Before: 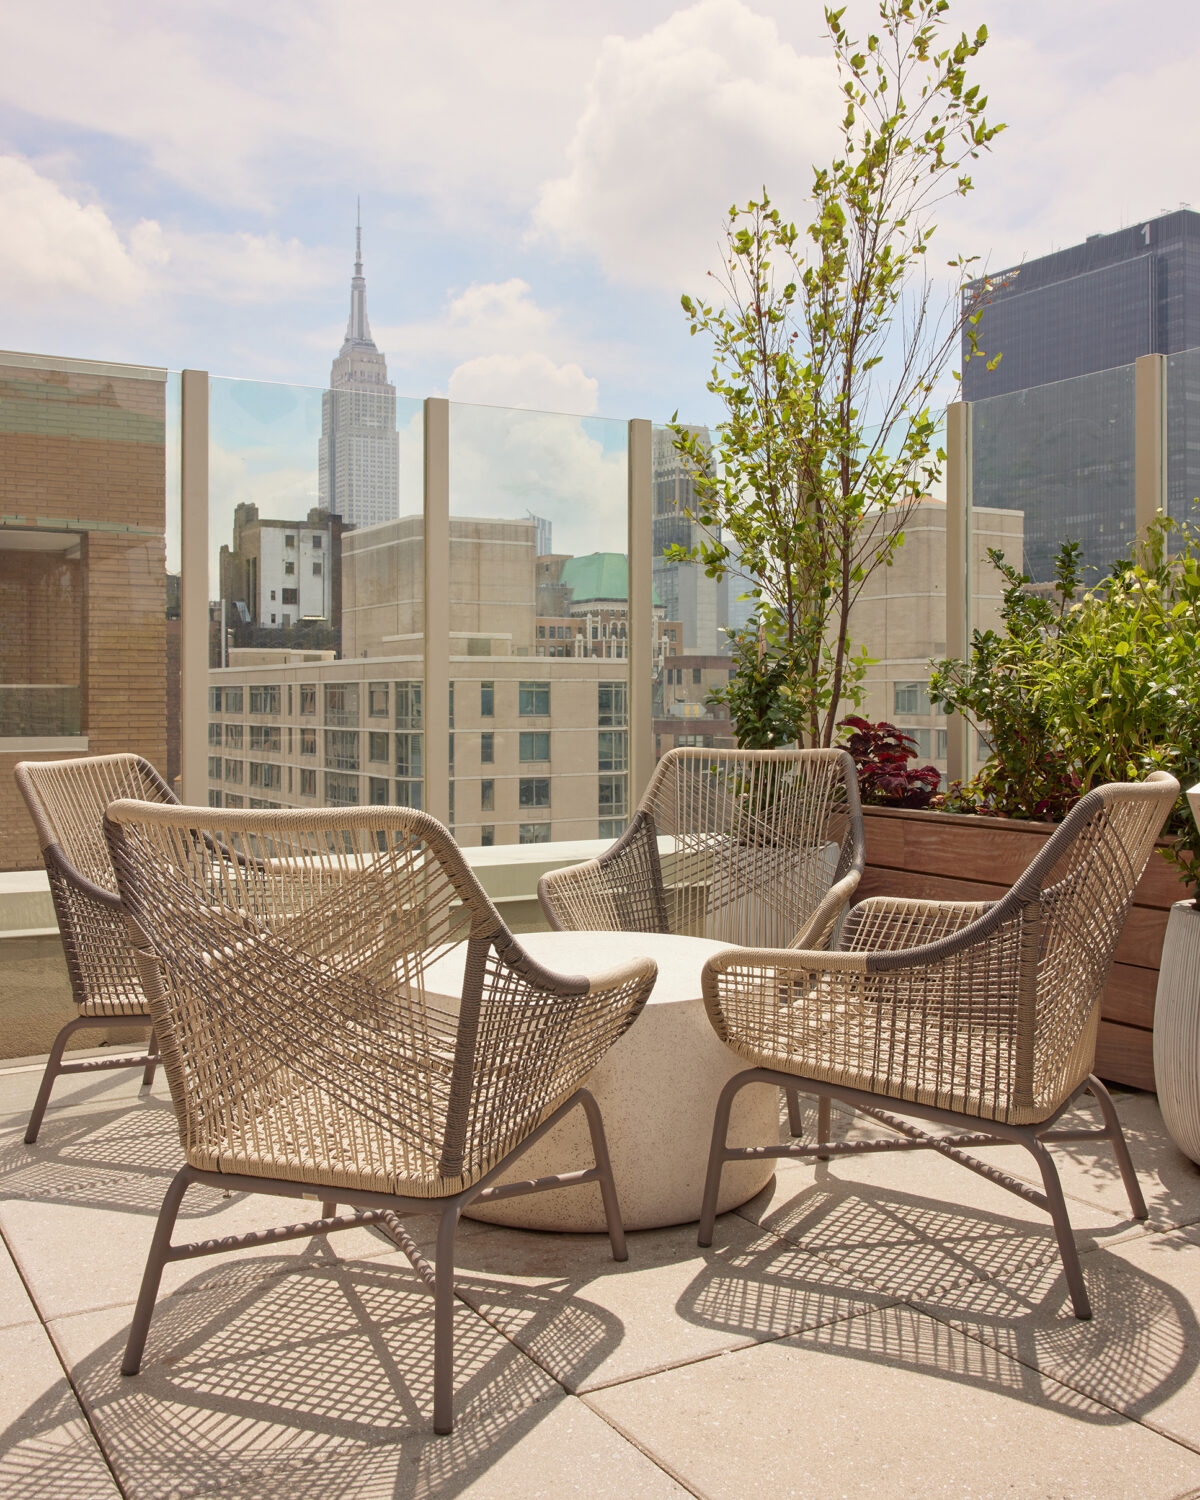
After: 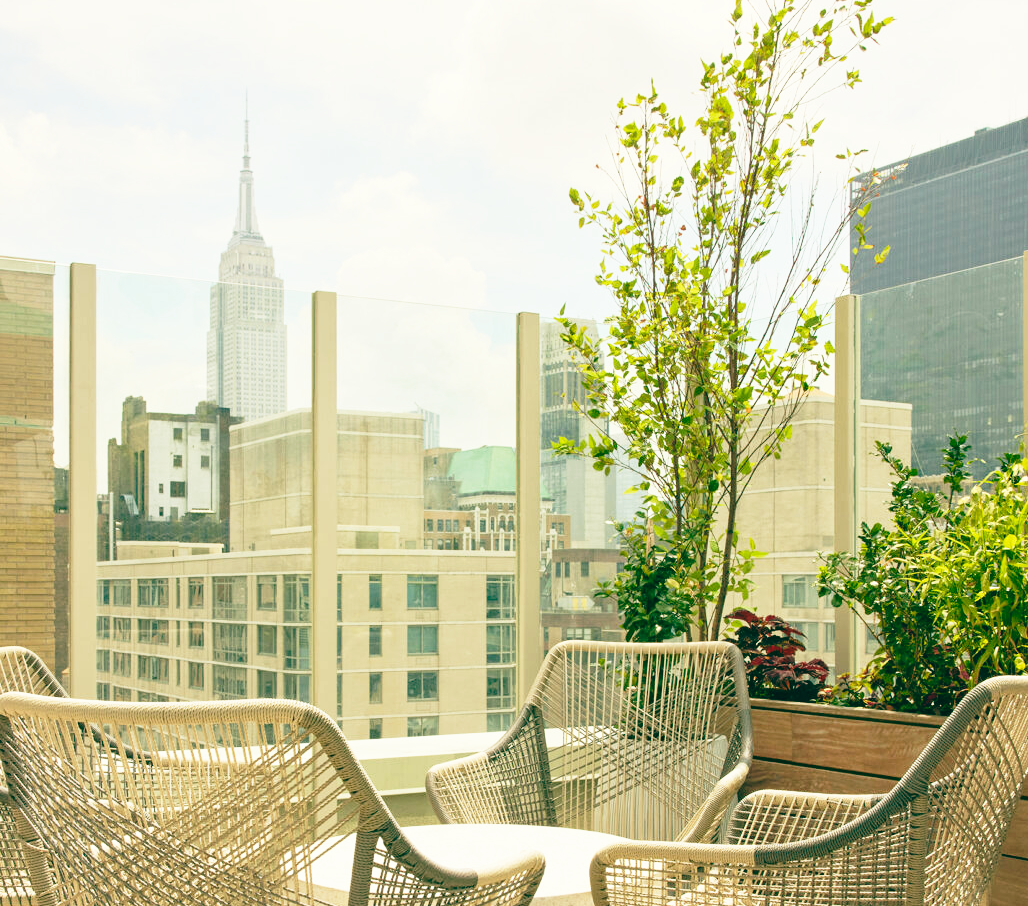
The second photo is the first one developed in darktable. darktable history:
base curve: curves: ch0 [(0, 0) (0.012, 0.01) (0.073, 0.168) (0.31, 0.711) (0.645, 0.957) (1, 1)], preserve colors none
crop and rotate: left 9.345%, top 7.22%, right 4.982%, bottom 32.331%
color balance: lift [1.005, 0.99, 1.007, 1.01], gamma [1, 1.034, 1.032, 0.966], gain [0.873, 1.055, 1.067, 0.933]
